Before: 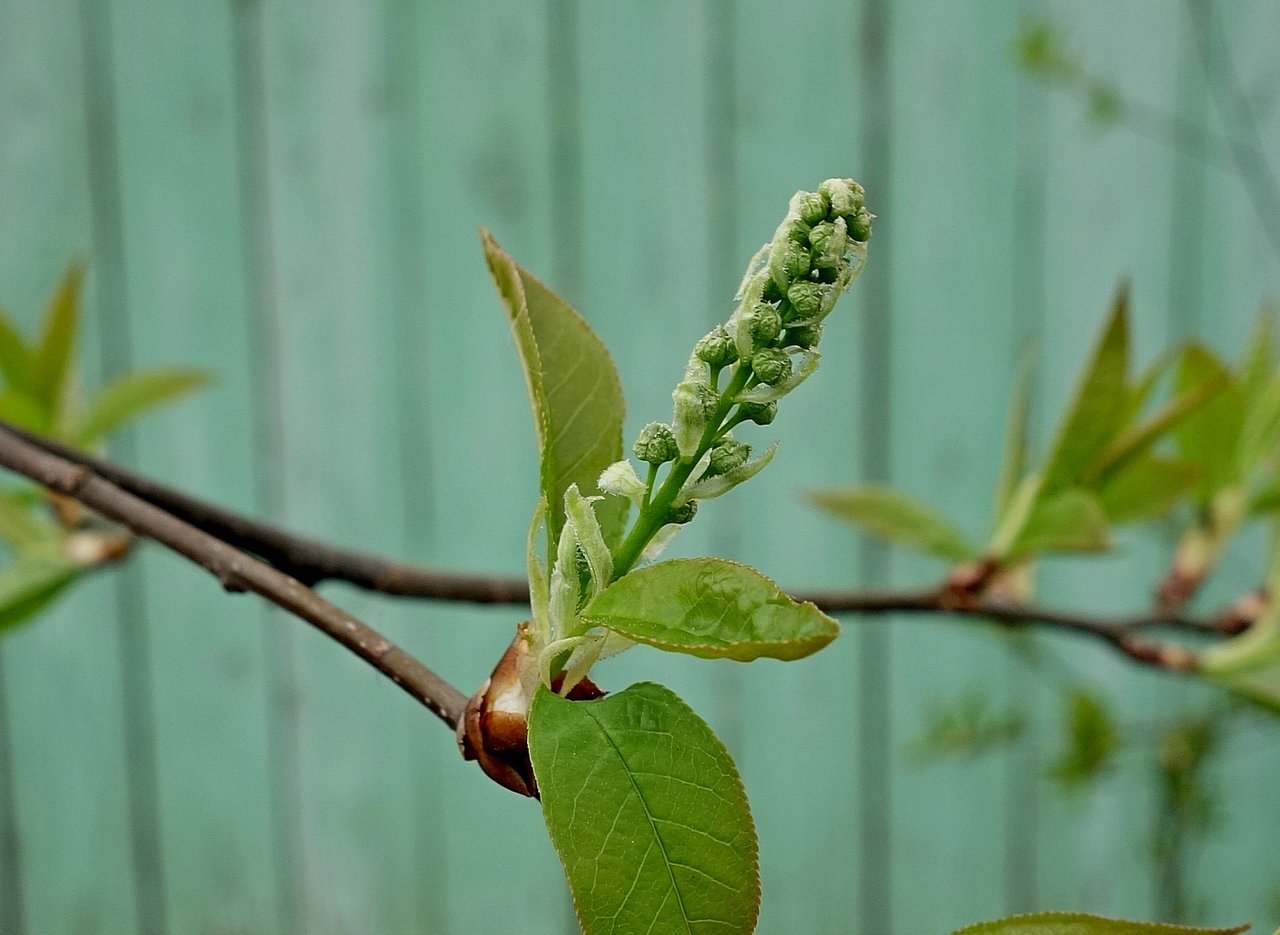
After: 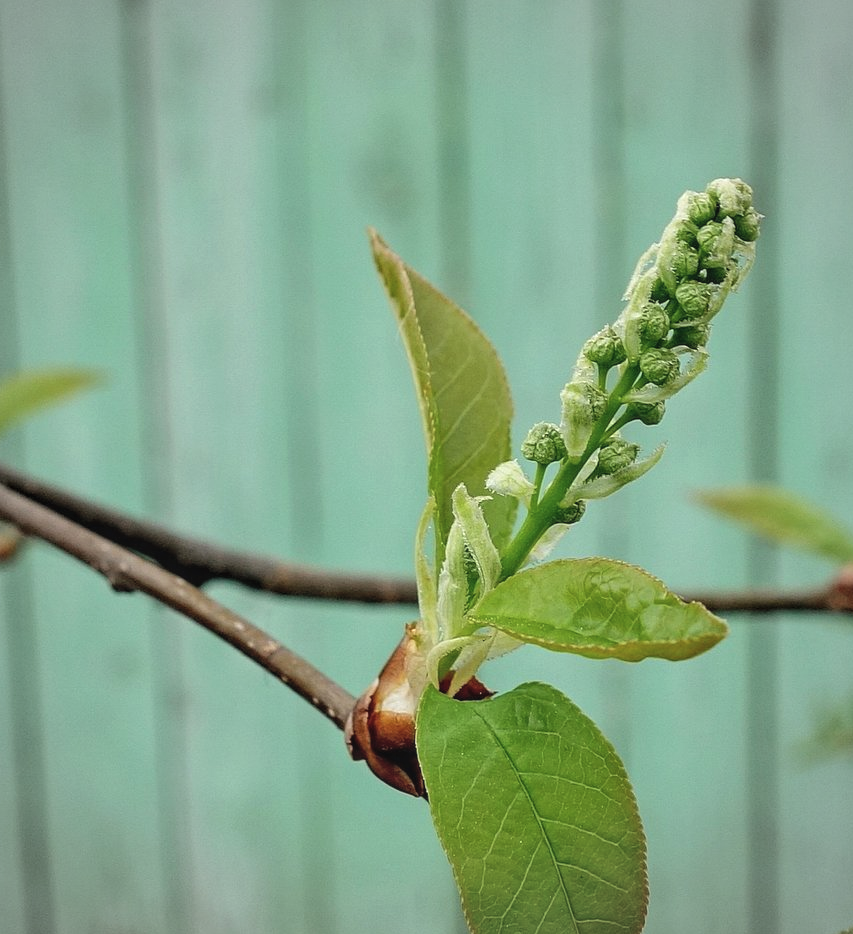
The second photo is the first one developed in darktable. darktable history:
local contrast: on, module defaults
exposure: black level correction -0.003, exposure 0.04 EV, compensate highlight preservation false
crop and rotate: left 8.786%, right 24.548%
contrast brightness saturation: brightness 0.15
vignetting: brightness -0.167
